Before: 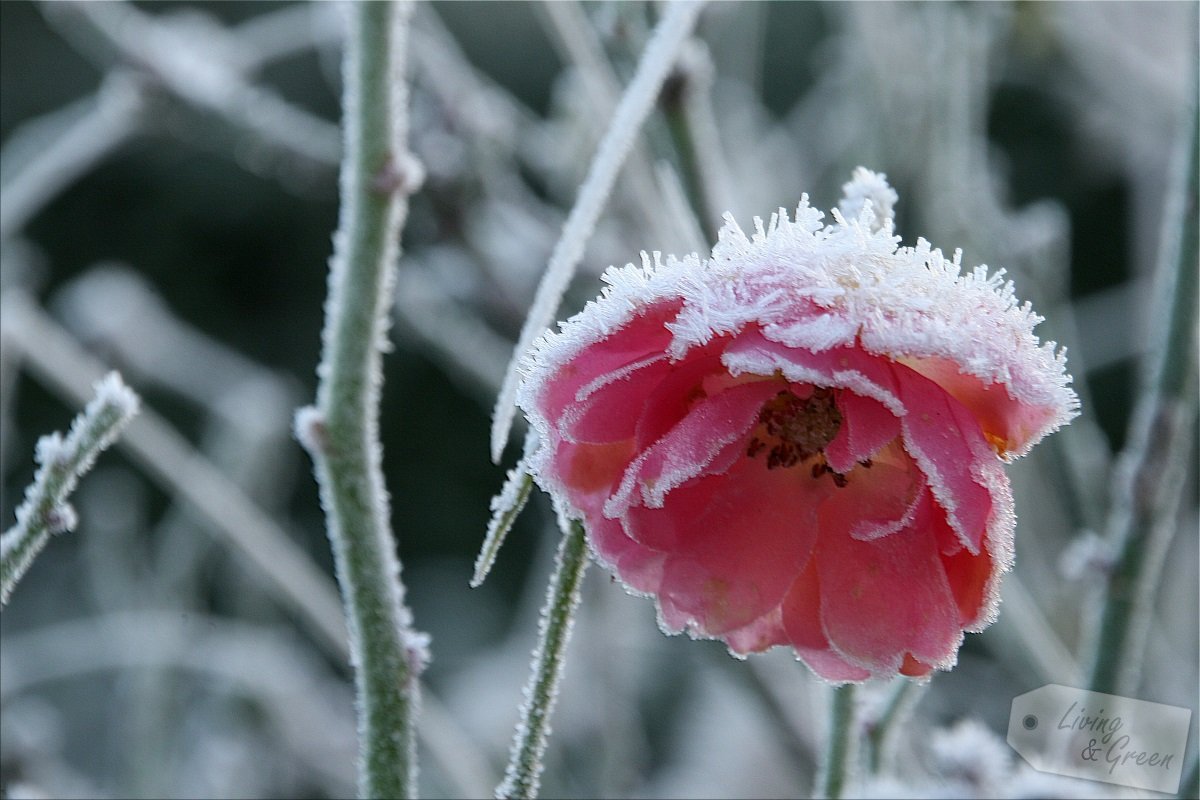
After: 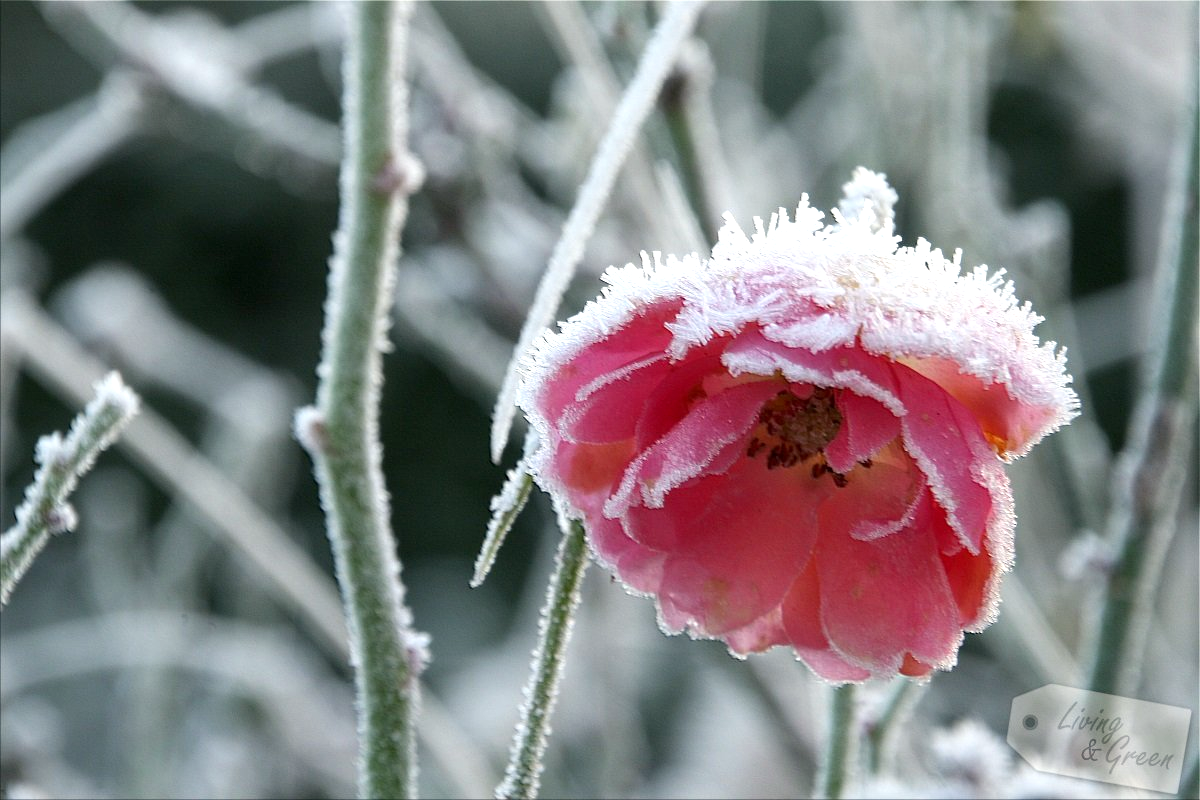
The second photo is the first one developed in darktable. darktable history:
exposure: black level correction 0.001, exposure 0.5 EV, compensate highlight preservation false
color calibration: x 0.335, y 0.349, temperature 5403.26 K, clip negative RGB from gamut false
